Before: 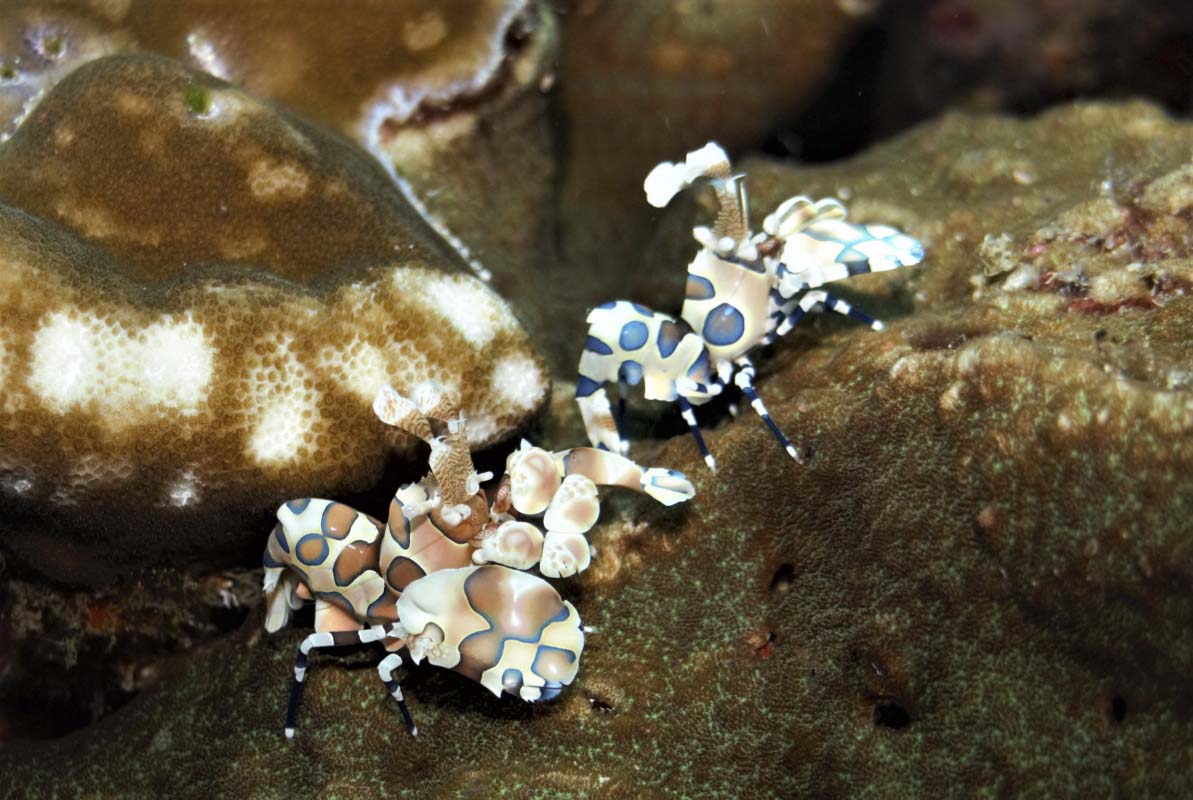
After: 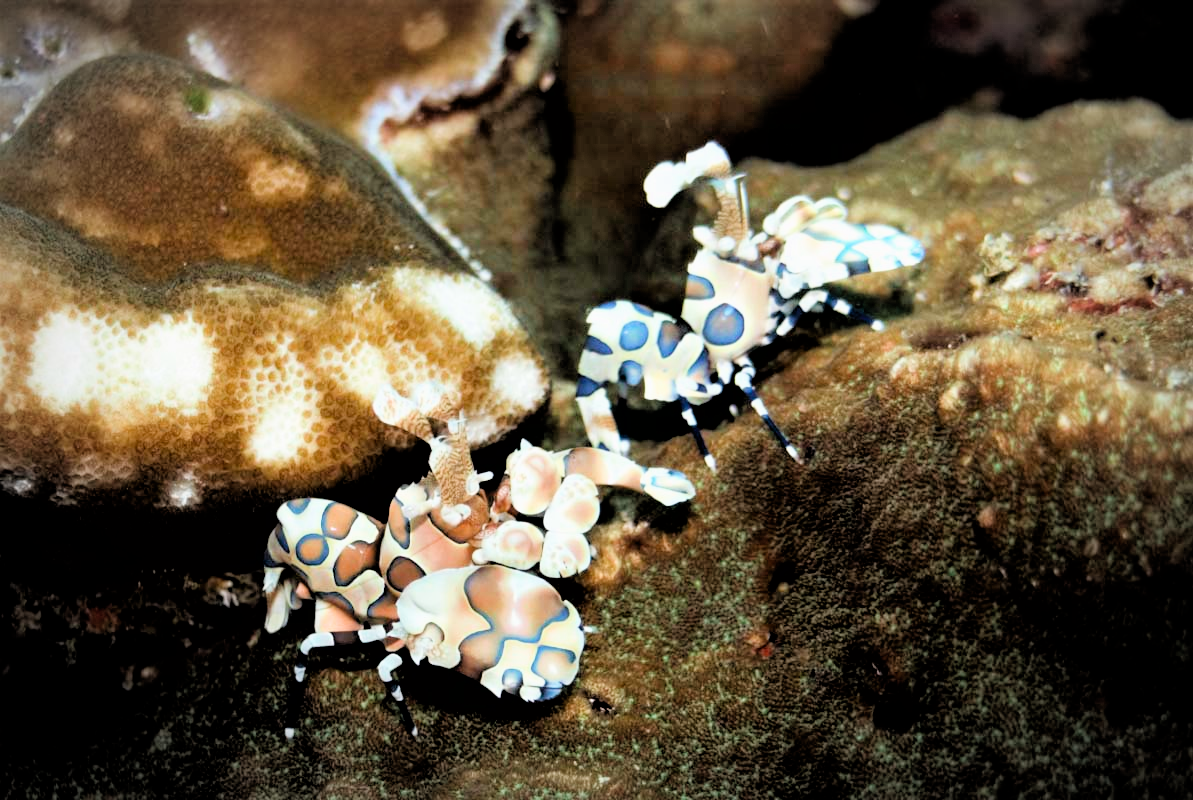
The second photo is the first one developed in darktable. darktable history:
vignetting: fall-off start 79.18%, width/height ratio 1.327
exposure: black level correction 0, exposure 0.7 EV, compensate highlight preservation false
filmic rgb: black relative exposure -3.36 EV, white relative exposure 3.46 EV, hardness 2.36, contrast 1.103
